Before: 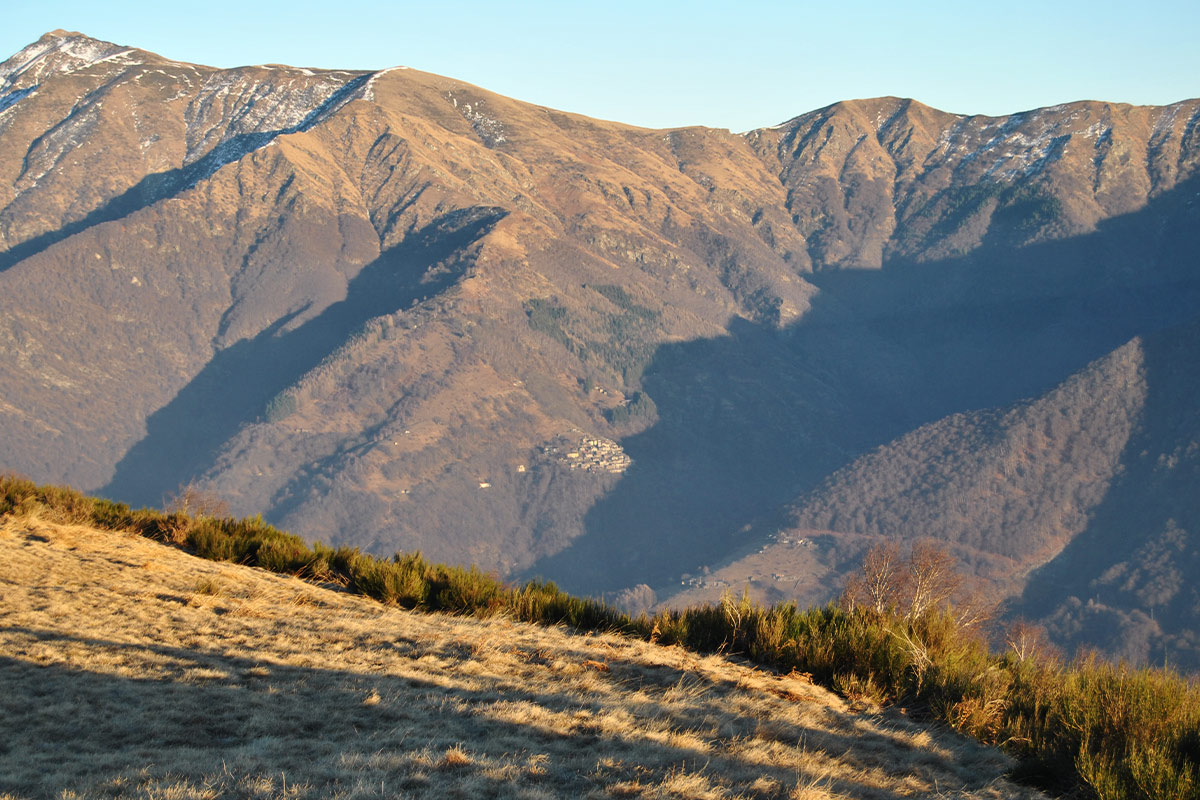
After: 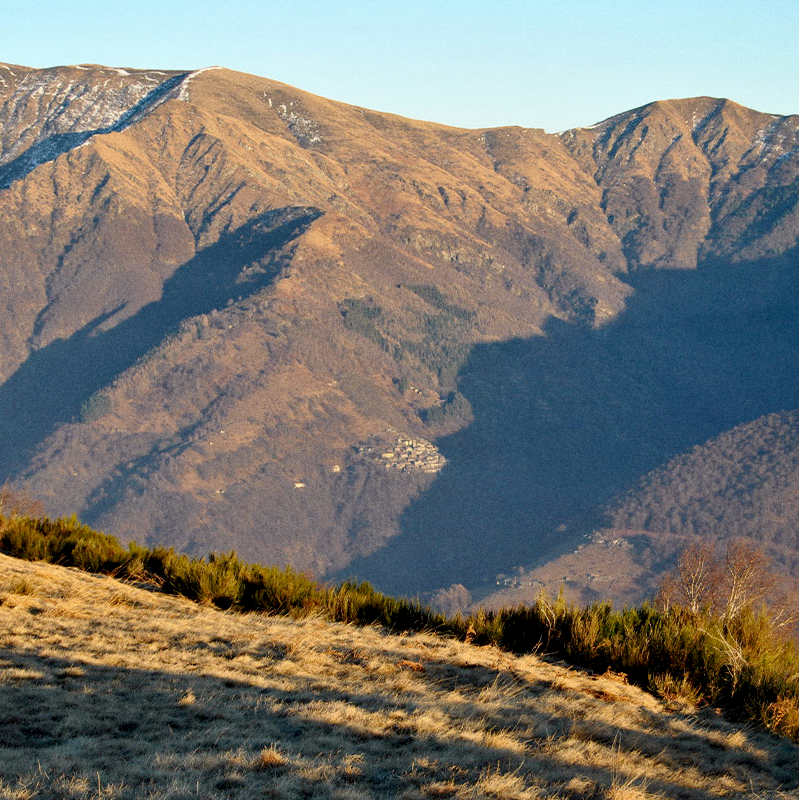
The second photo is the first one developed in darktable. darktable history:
crop: left 15.419%, right 17.914%
exposure: black level correction 0.012, compensate highlight preservation false
haze removal: compatibility mode true, adaptive false
grain: coarseness 22.88 ISO
base curve: preserve colors none
contrast equalizer: octaves 7, y [[0.6 ×6], [0.55 ×6], [0 ×6], [0 ×6], [0 ×6]], mix -0.2
